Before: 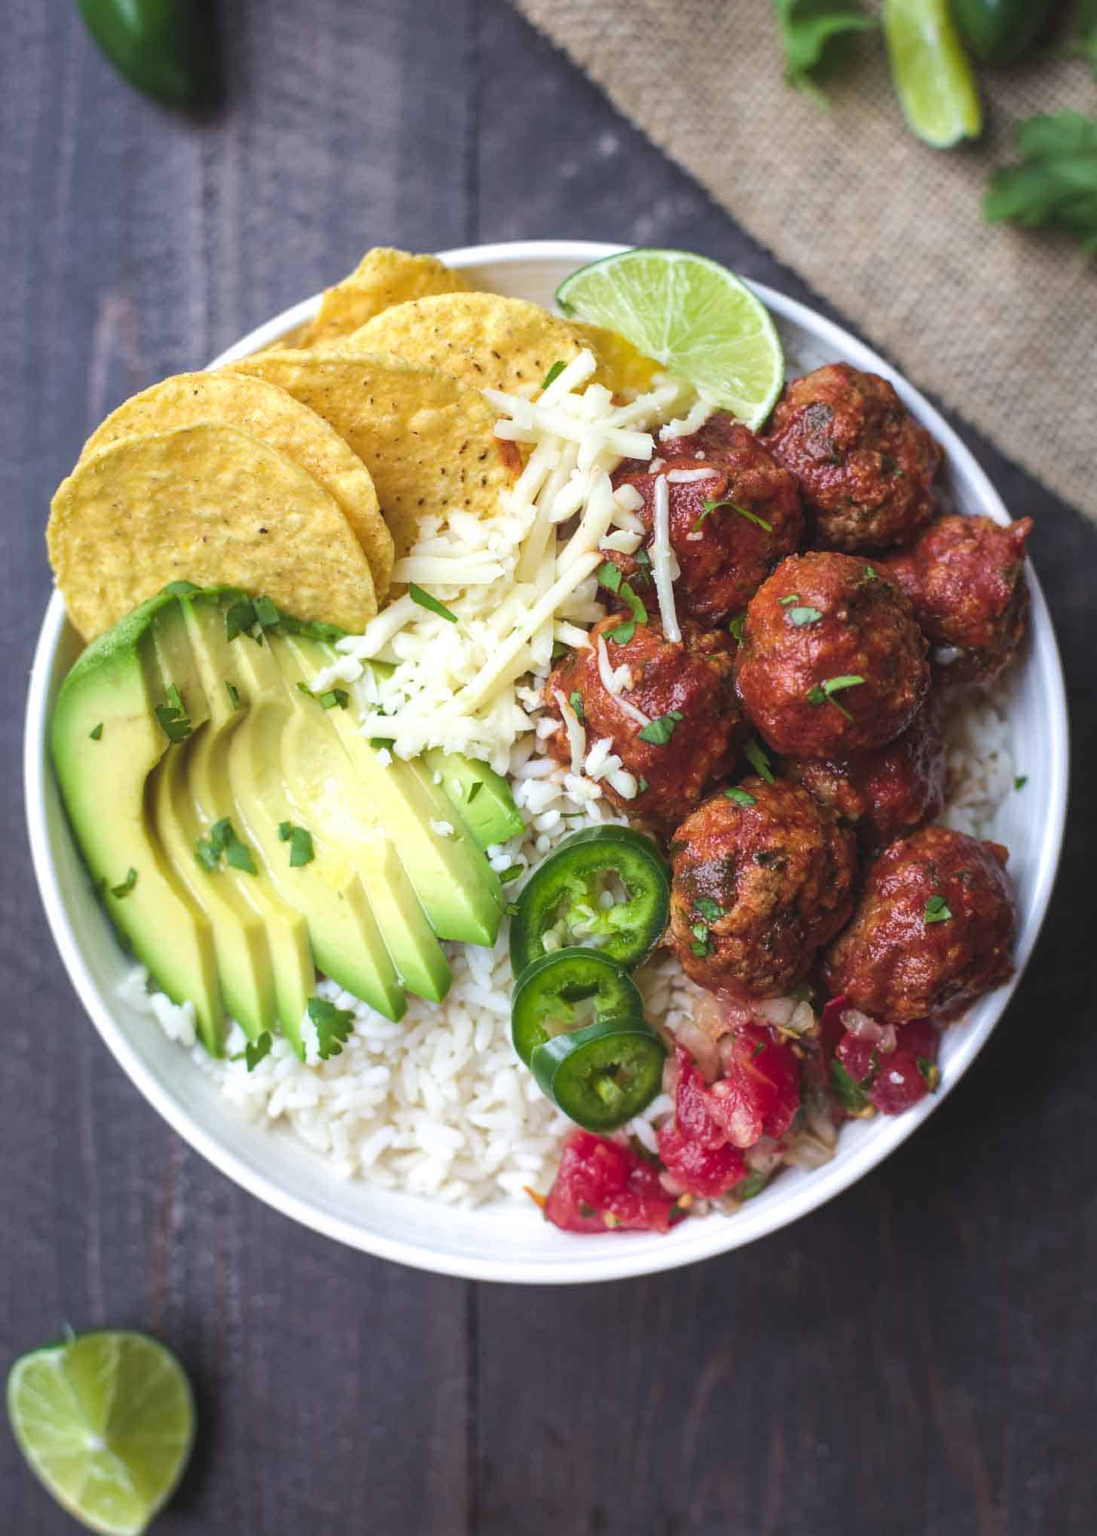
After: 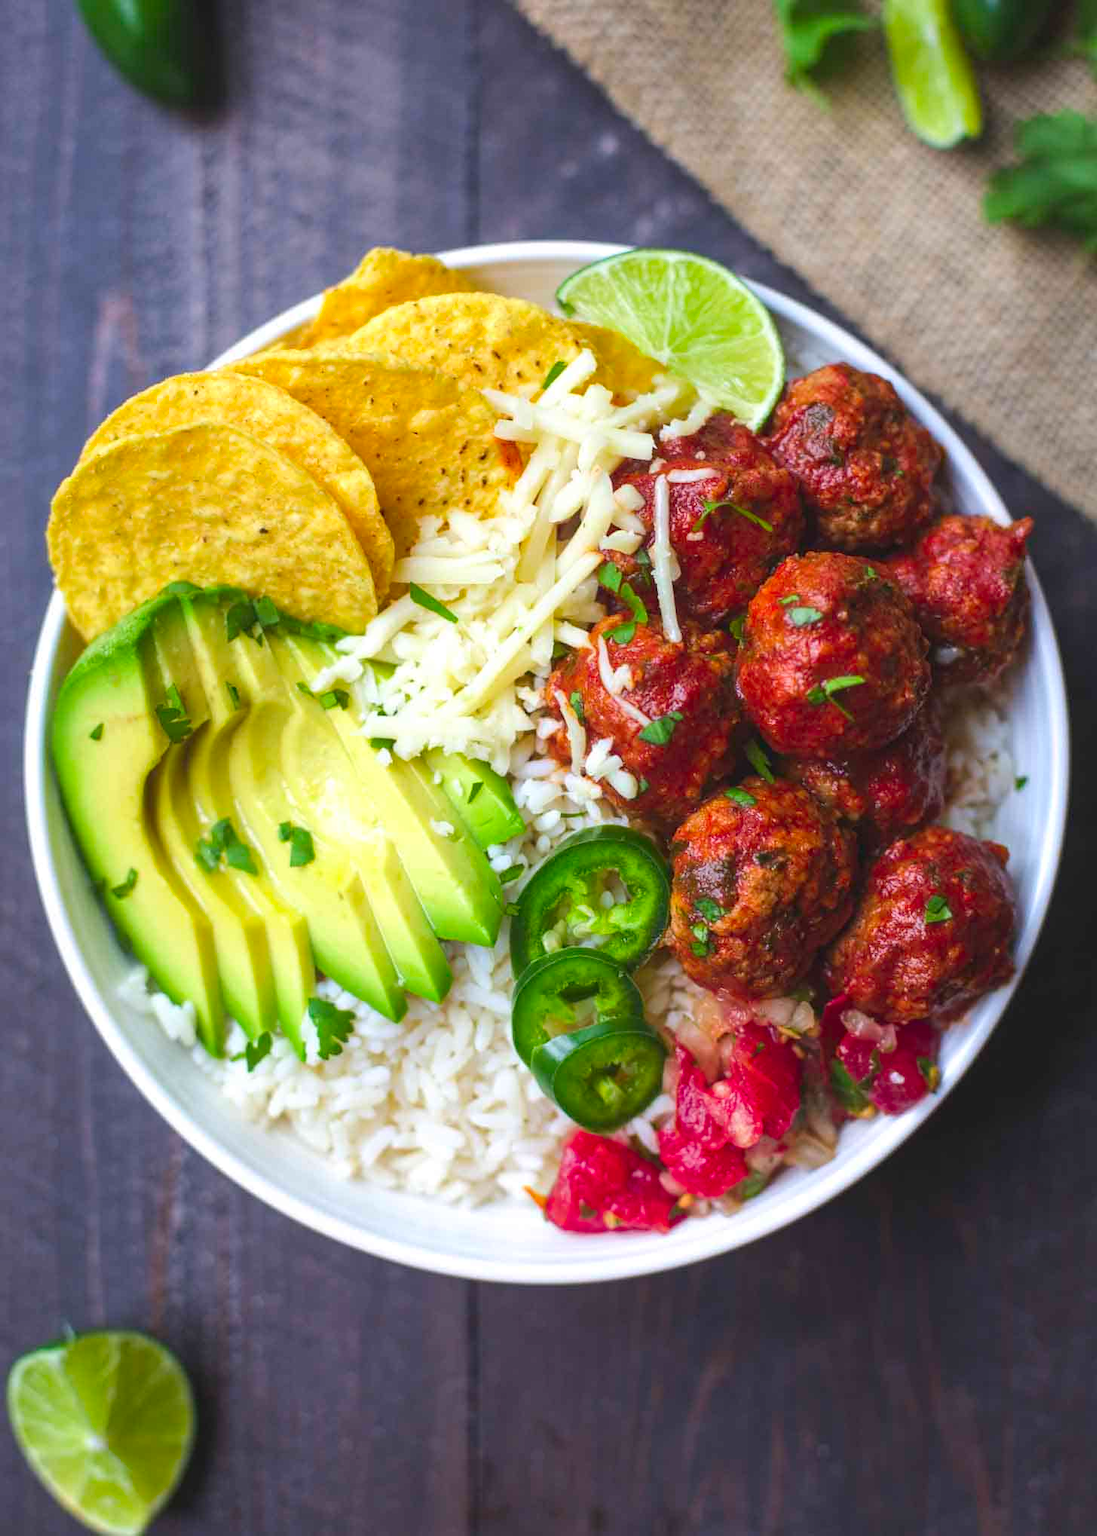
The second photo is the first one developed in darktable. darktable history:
contrast brightness saturation: saturation 0.485
